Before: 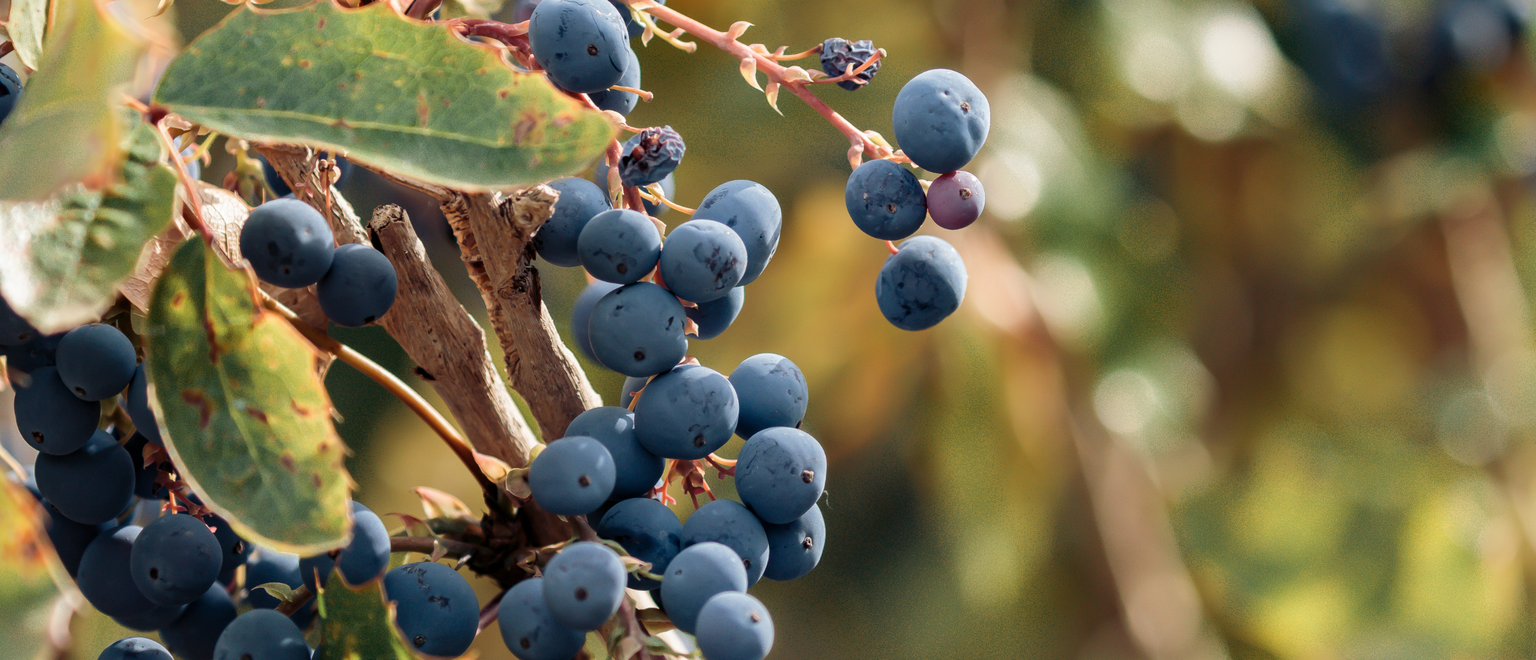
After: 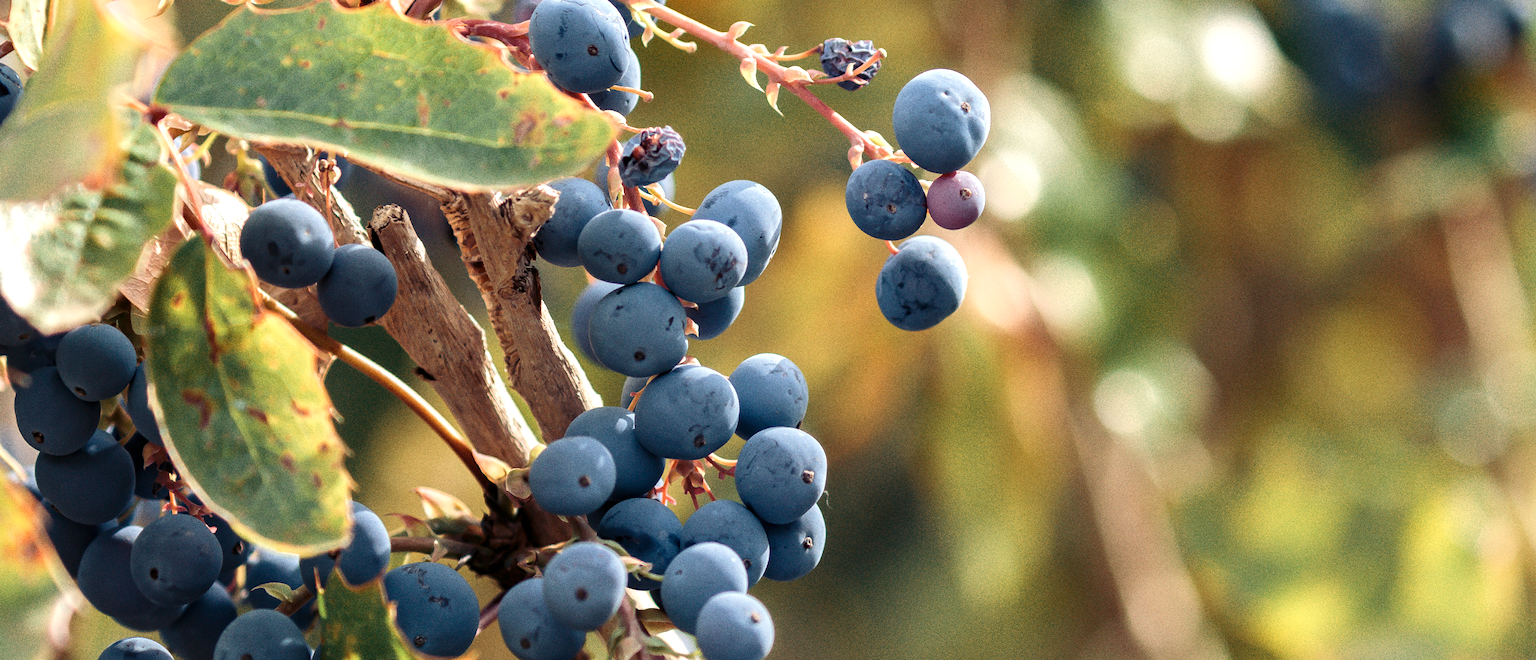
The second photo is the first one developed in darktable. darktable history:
exposure: exposure 0.485 EV, compensate highlight preservation false
grain: coarseness 0.09 ISO, strength 40%
